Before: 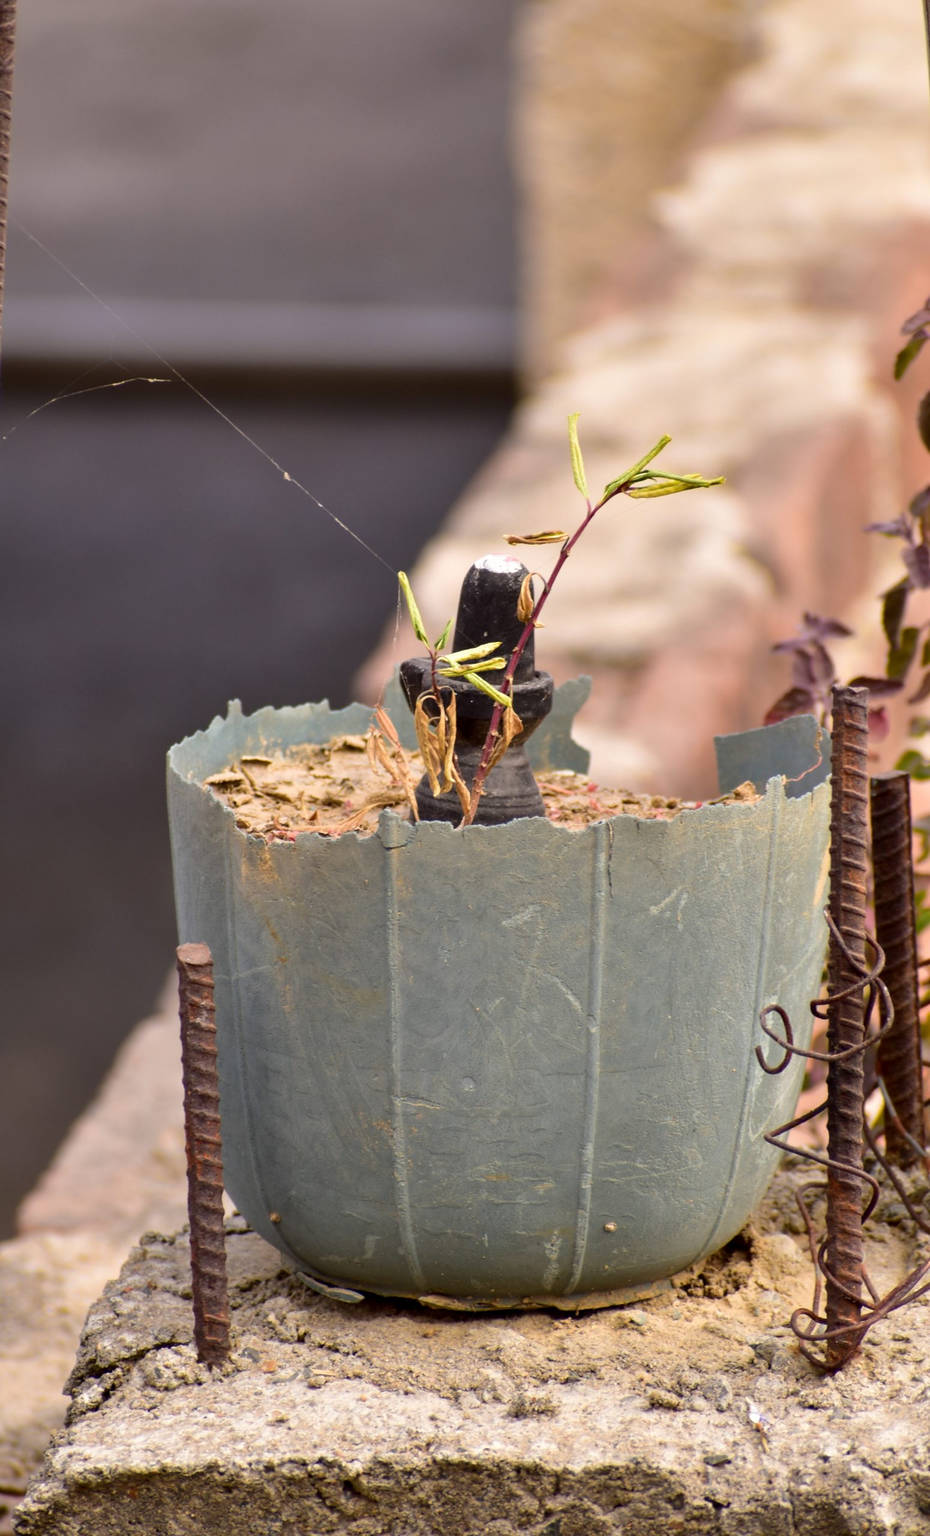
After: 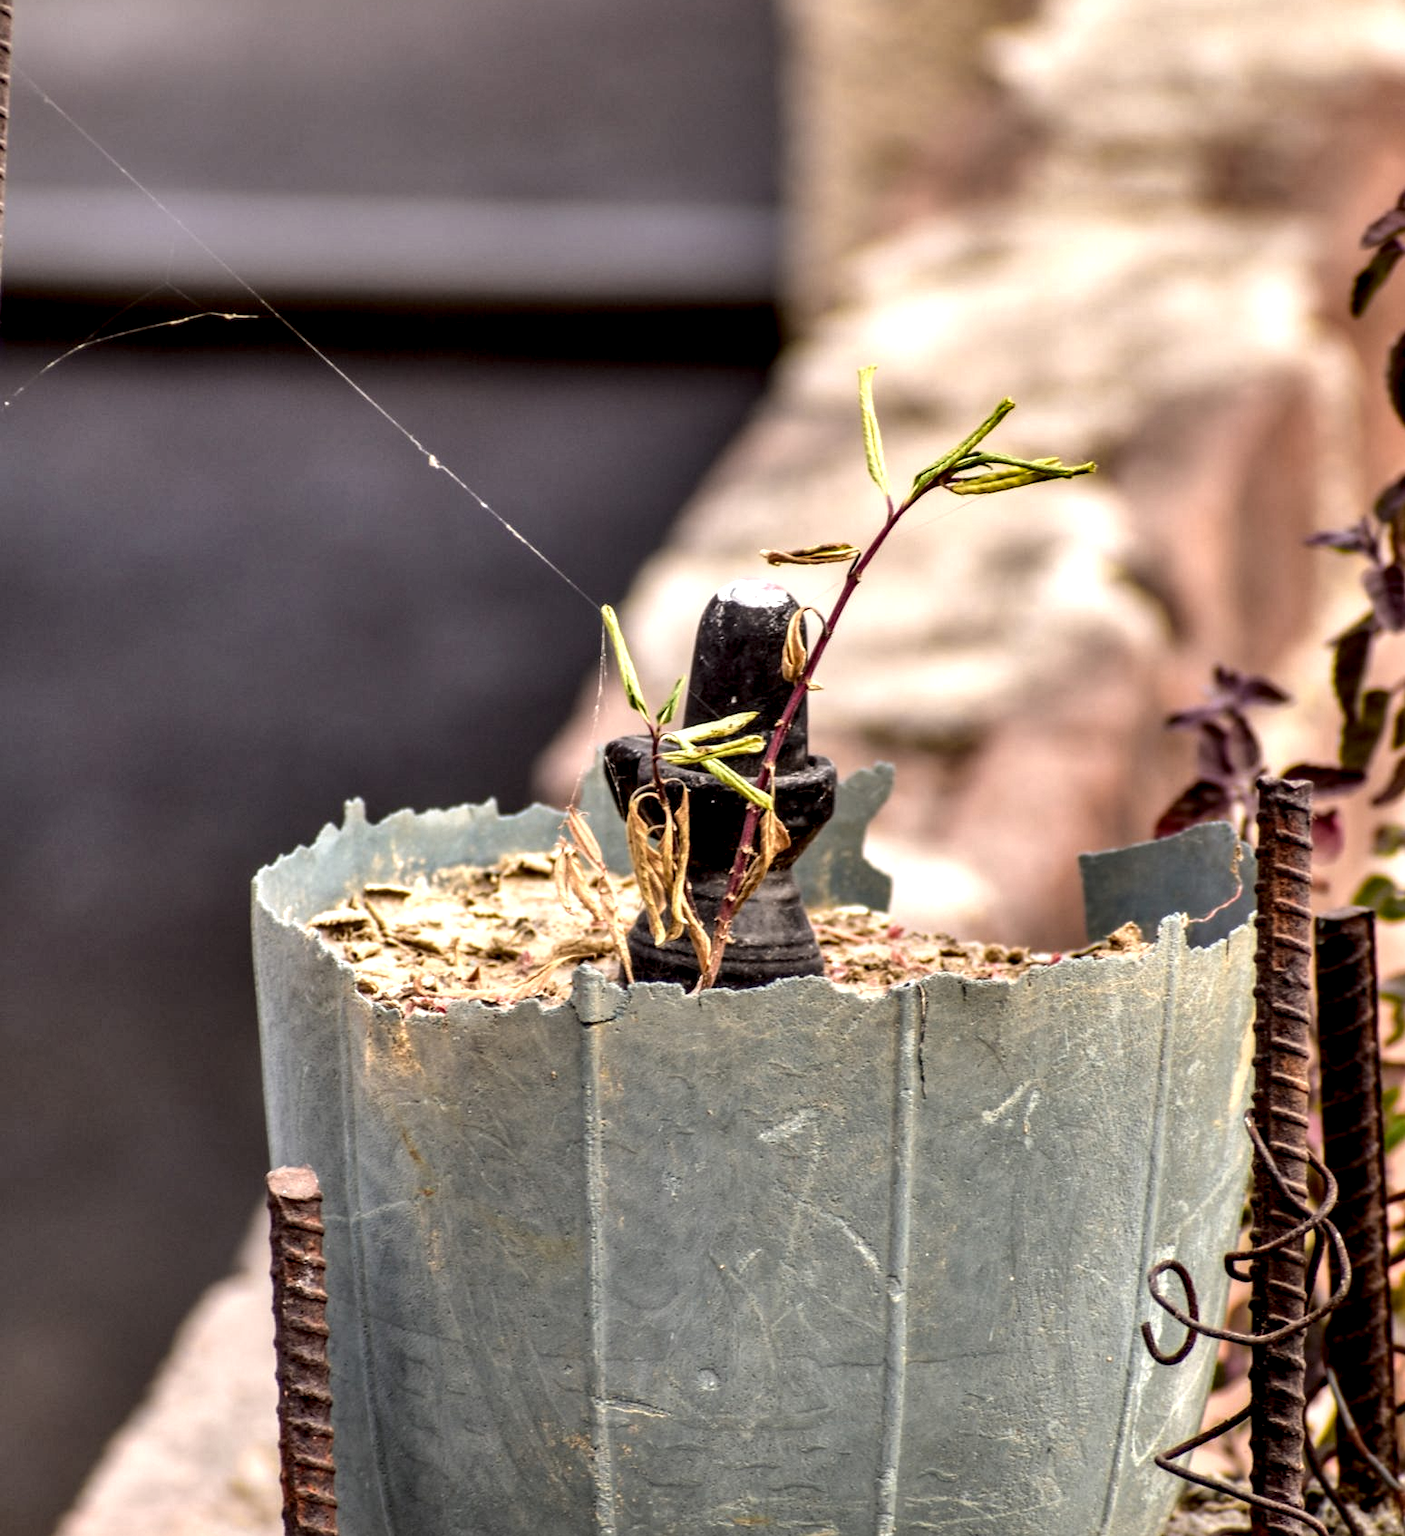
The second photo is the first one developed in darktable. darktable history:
crop: top 11.142%, bottom 22.673%
shadows and highlights: highlights color adjustment 52.67%, low approximation 0.01, soften with gaussian
local contrast: detail 203%
